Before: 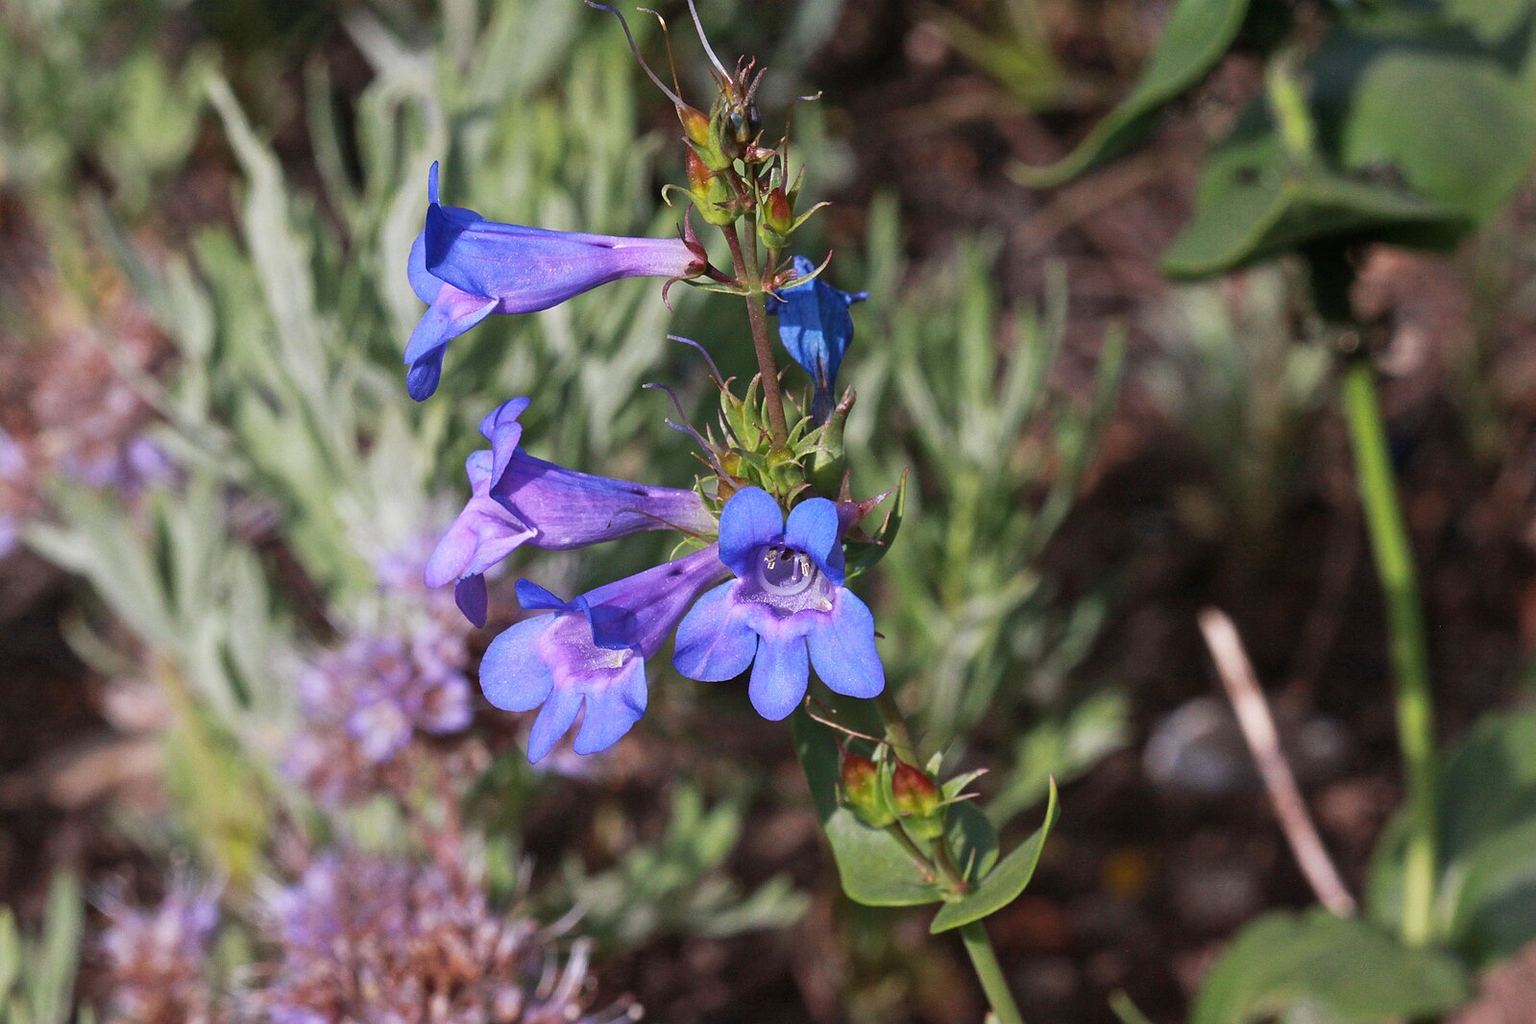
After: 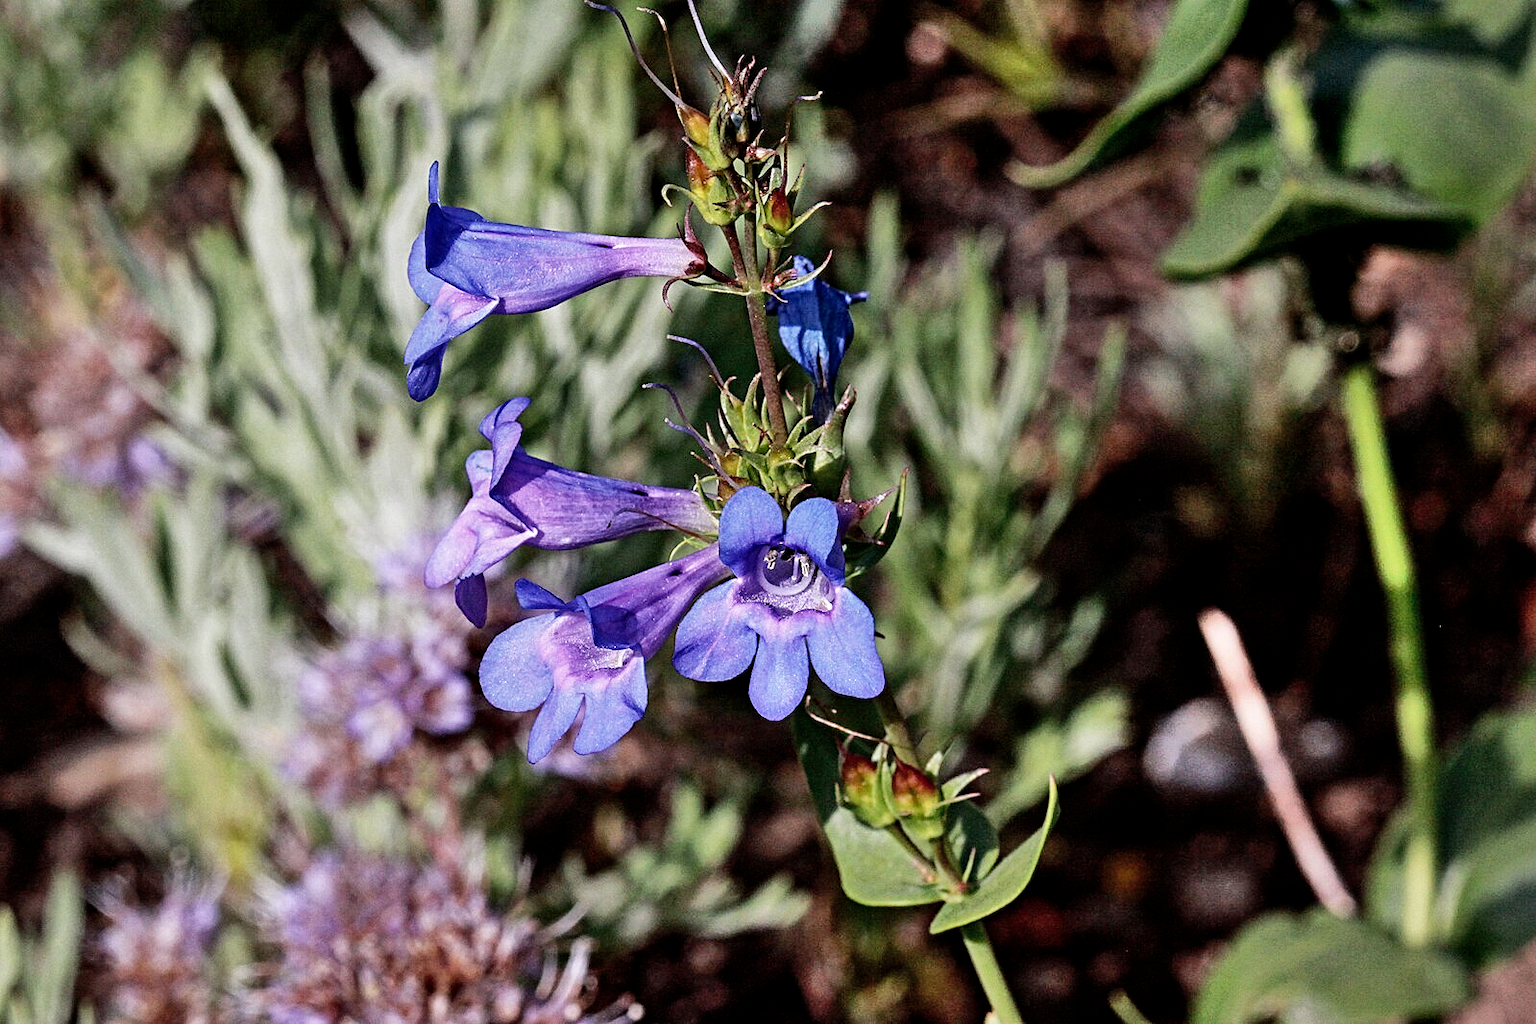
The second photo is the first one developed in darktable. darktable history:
contrast equalizer: y [[0.5, 0.5, 0.5, 0.539, 0.64, 0.611], [0.5 ×6], [0.5 ×6], [0 ×6], [0 ×6]]
contrast brightness saturation: contrast 0.06, brightness -0.01, saturation -0.23
filmic rgb: black relative exposure -6.3 EV, white relative exposure 2.8 EV, threshold 3 EV, target black luminance 0%, hardness 4.6, latitude 67.35%, contrast 1.292, shadows ↔ highlights balance -3.5%, preserve chrominance no, color science v4 (2020), contrast in shadows soft, enable highlight reconstruction true
shadows and highlights: white point adjustment 1, soften with gaussian
